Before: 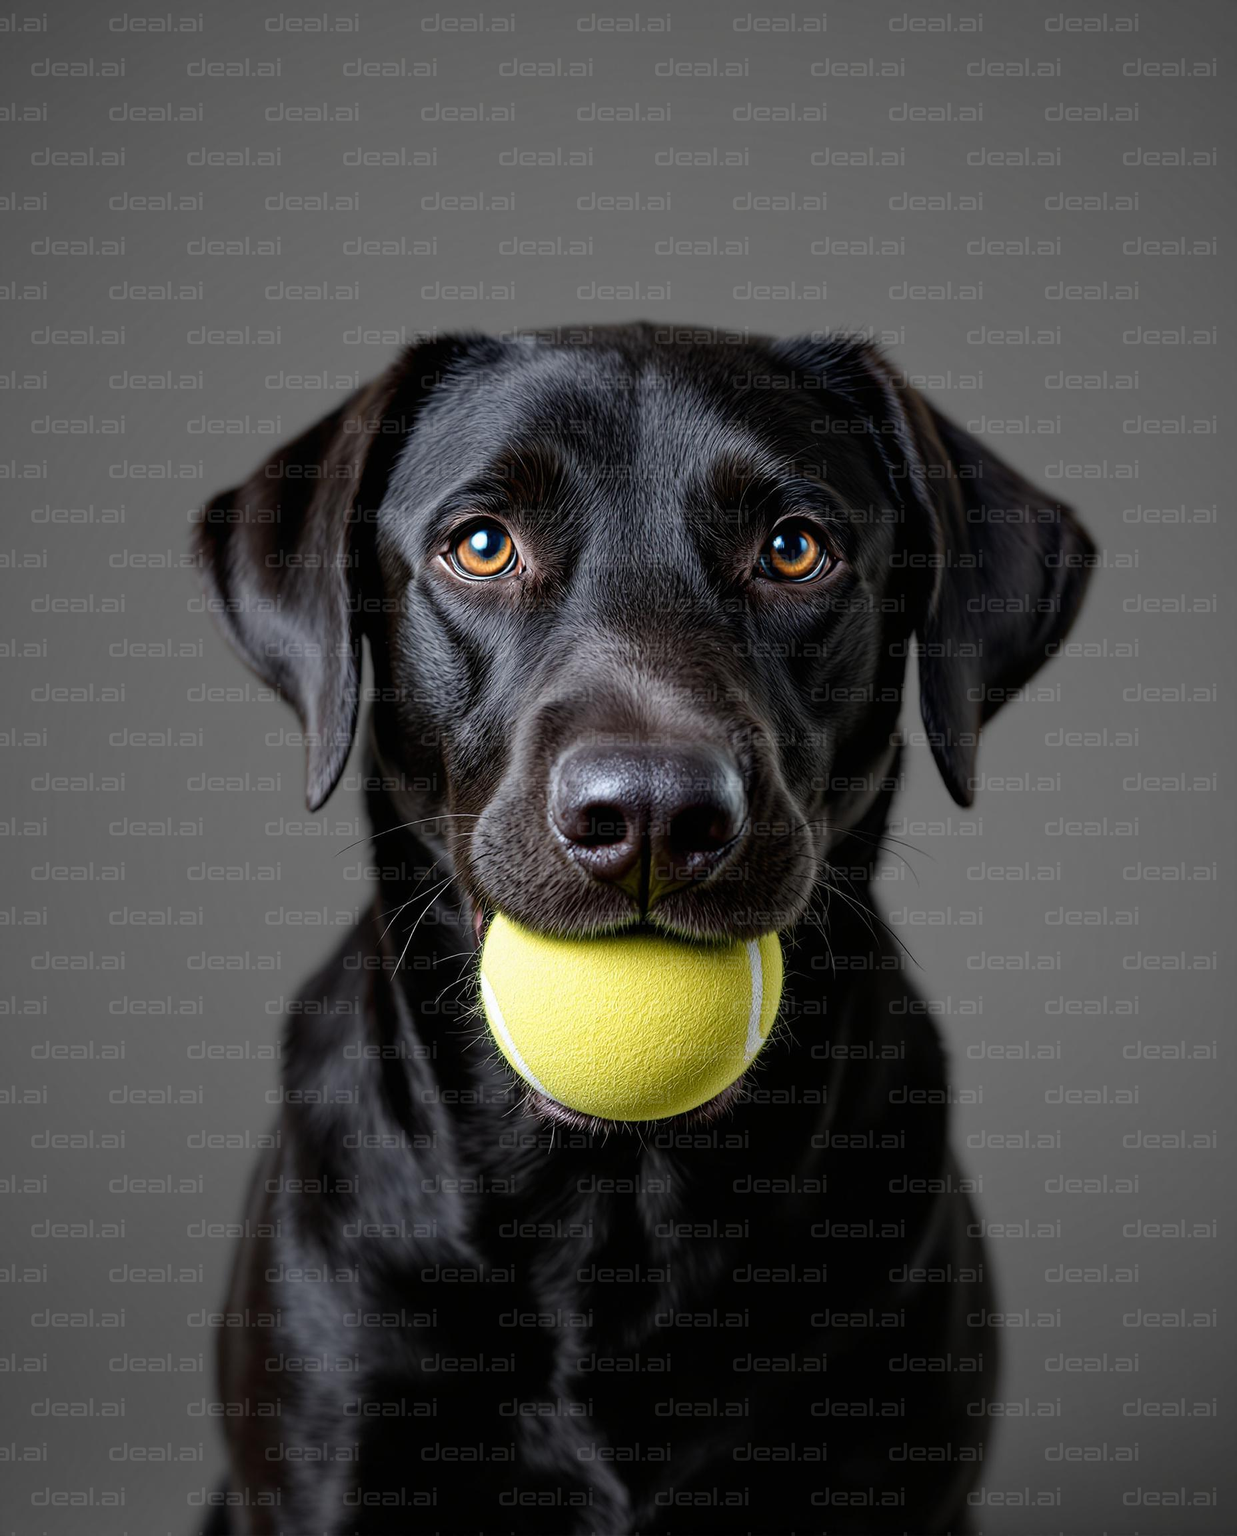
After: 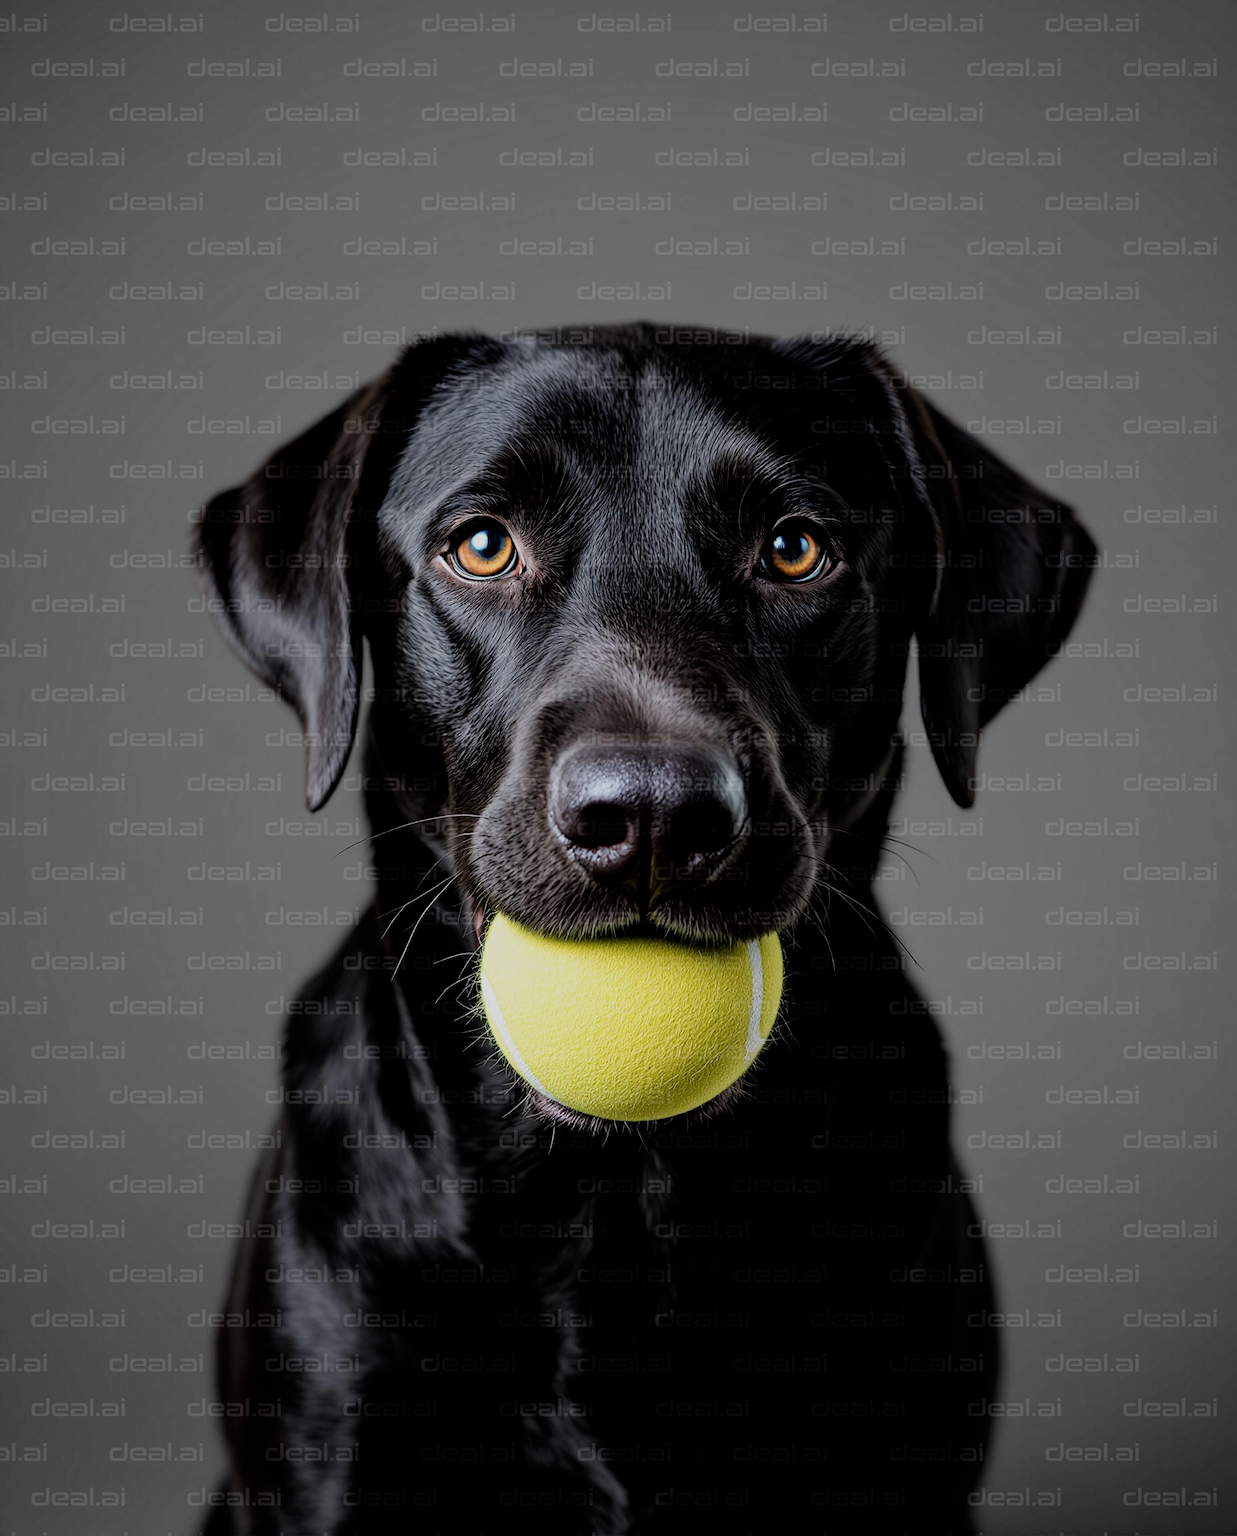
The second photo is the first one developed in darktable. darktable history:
filmic rgb: middle gray luminance 29%, black relative exposure -10.28 EV, white relative exposure 5.47 EV, target black luminance 0%, hardness 3.91, latitude 1.92%, contrast 1.121, highlights saturation mix 6.39%, shadows ↔ highlights balance 14.56%
